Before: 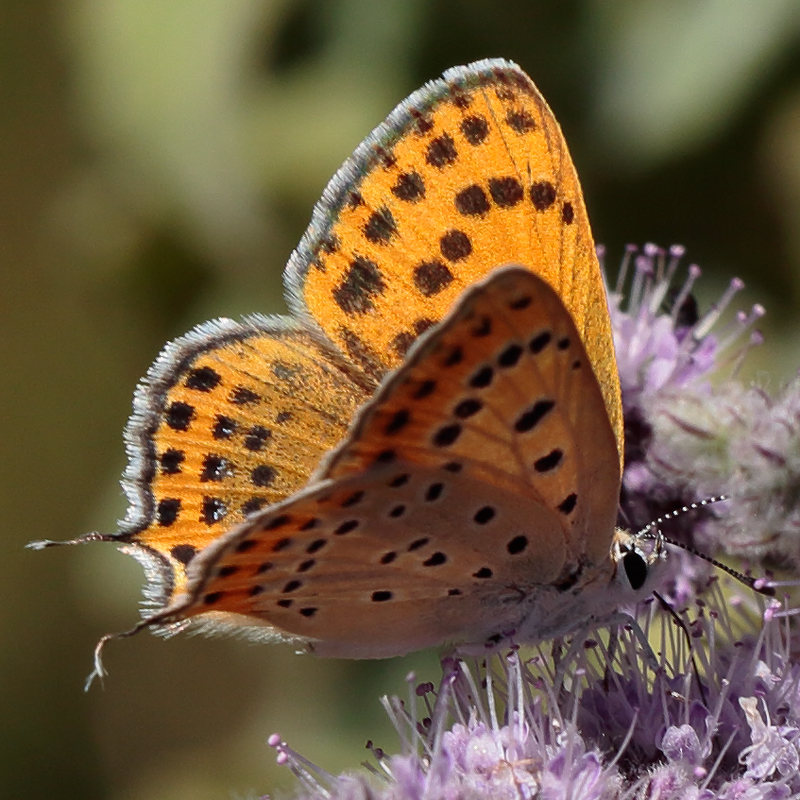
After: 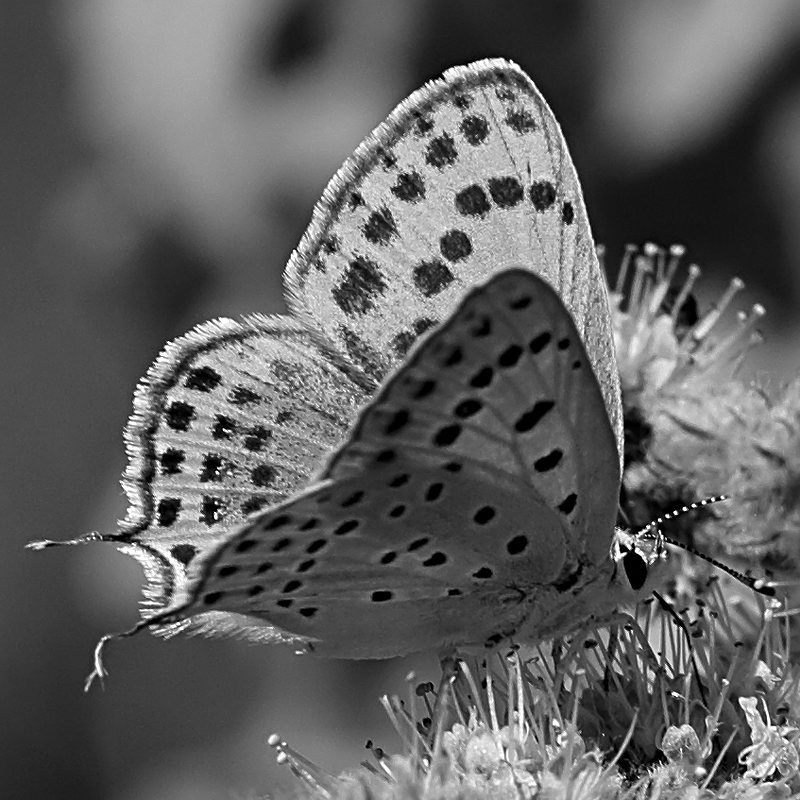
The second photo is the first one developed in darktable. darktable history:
contrast brightness saturation: saturation -1
tone equalizer: on, module defaults
sharpen: radius 4.842
